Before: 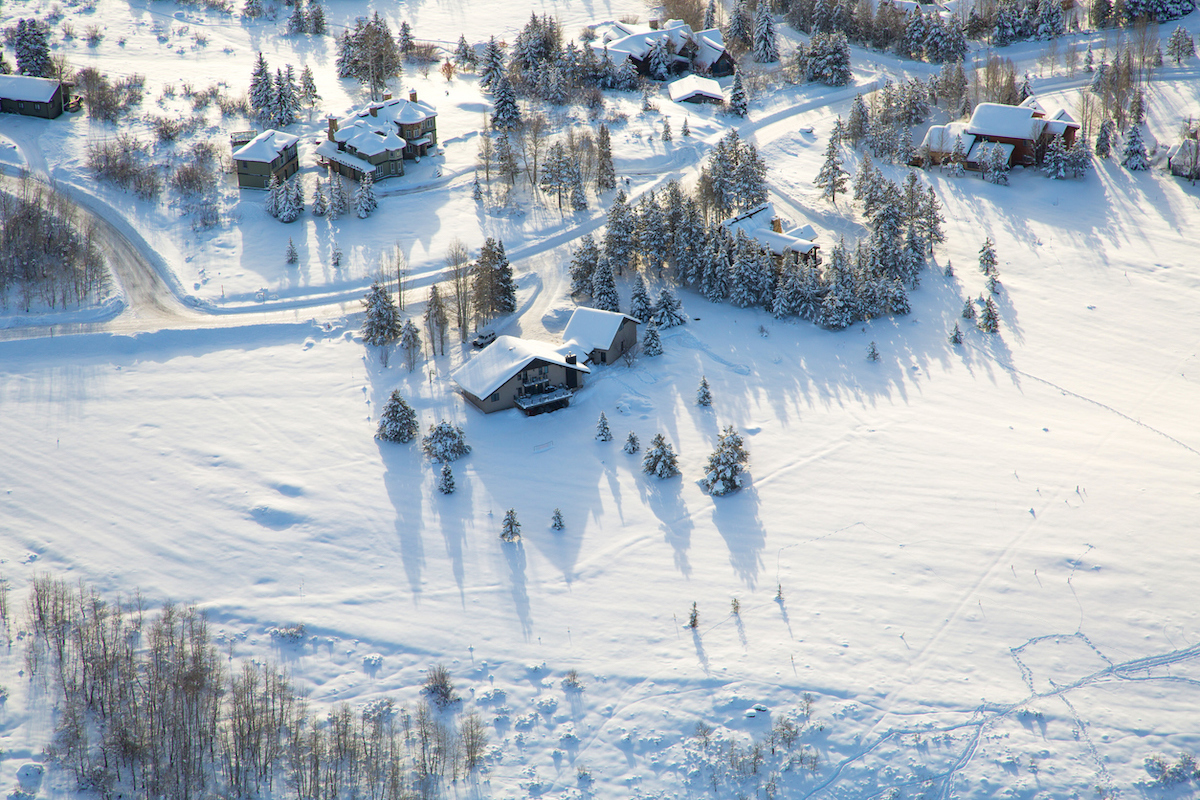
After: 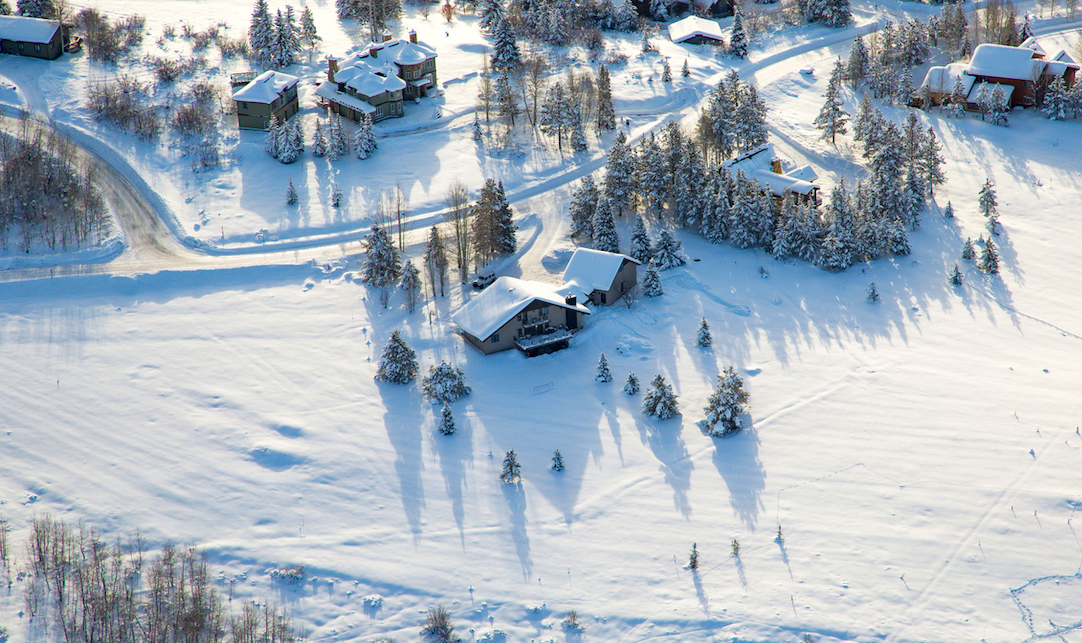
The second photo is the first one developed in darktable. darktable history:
crop: top 7.486%, right 9.815%, bottom 12.089%
haze removal: strength 0.294, distance 0.253, compatibility mode true, adaptive false
